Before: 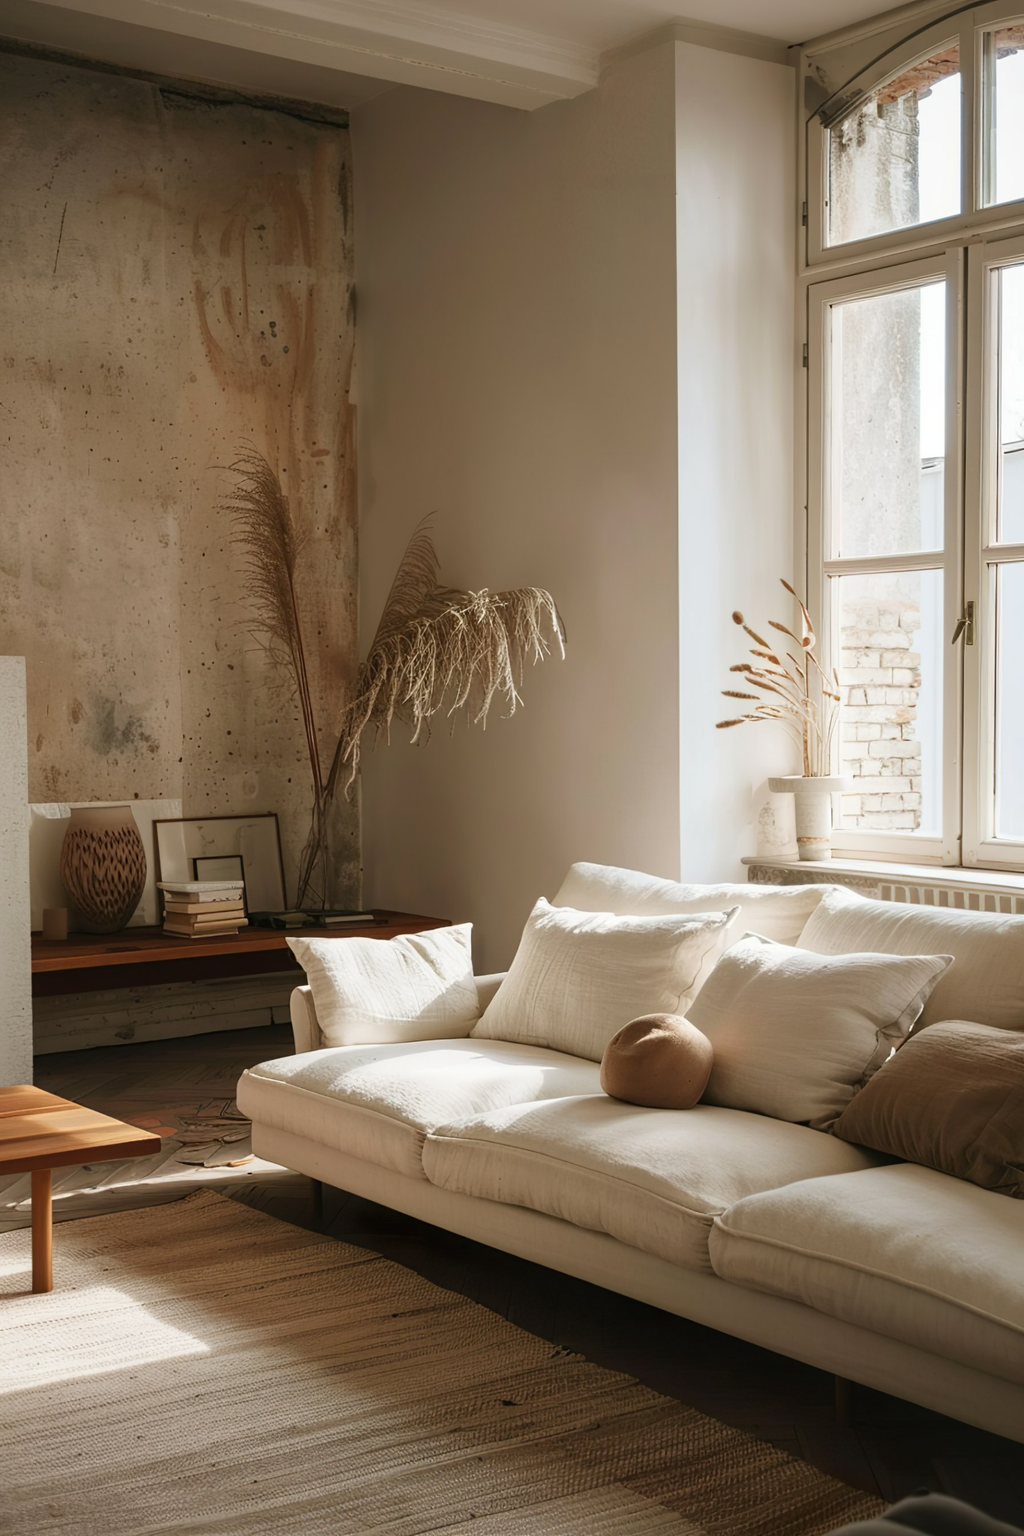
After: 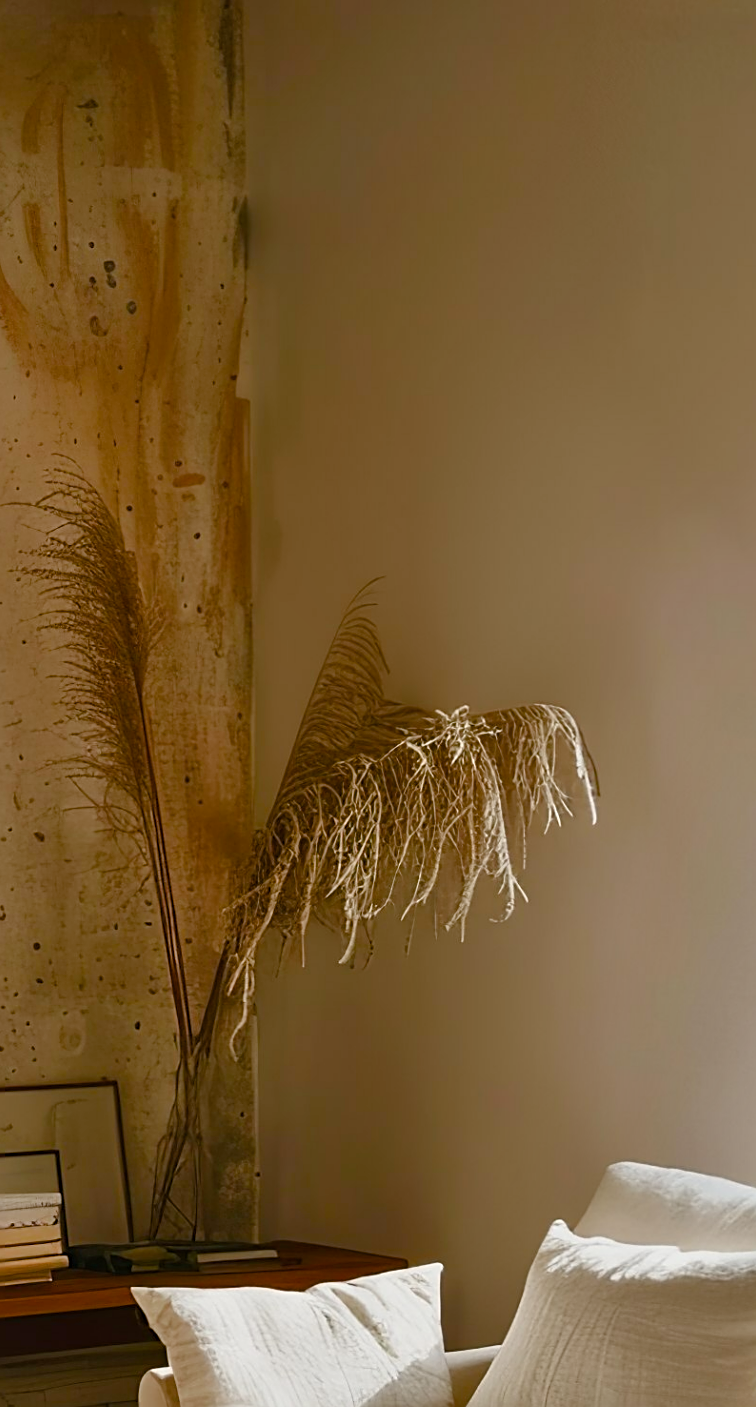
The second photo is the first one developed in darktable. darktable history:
shadows and highlights: white point adjustment -3.77, highlights -63.57, soften with gaussian
color balance rgb: linear chroma grading › global chroma 24.675%, perceptual saturation grading › global saturation 20%, perceptual saturation grading › highlights -50.591%, perceptual saturation grading › shadows 31.172%
exposure: exposure -0.044 EV, compensate exposure bias true, compensate highlight preservation false
sharpen: on, module defaults
crop: left 20.254%, top 10.756%, right 35.422%, bottom 34.253%
